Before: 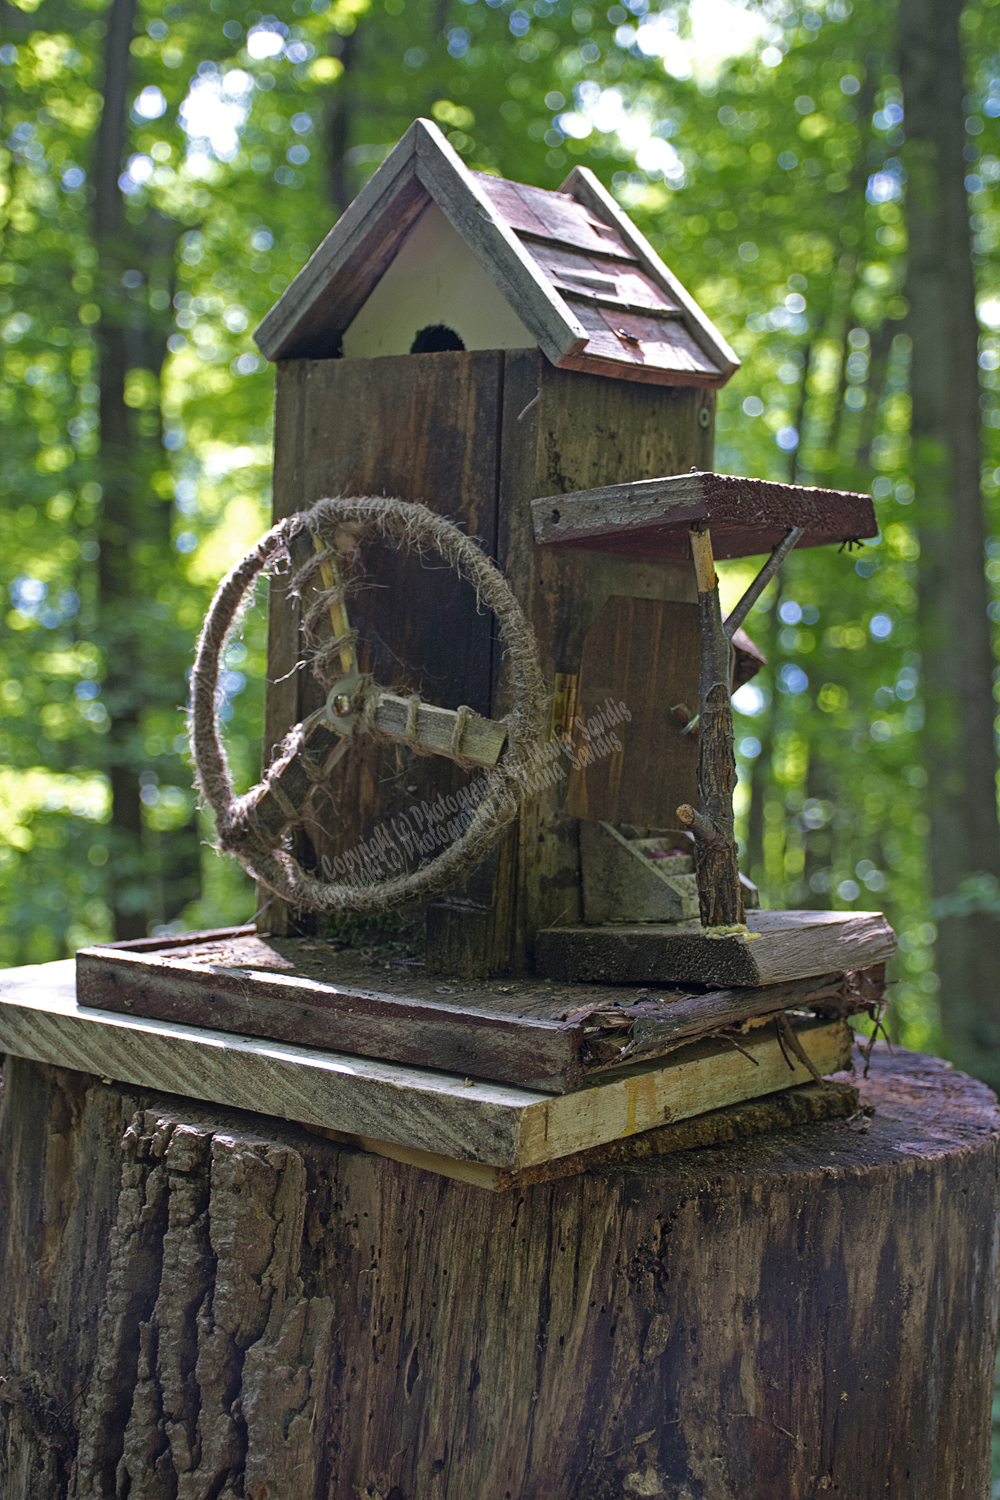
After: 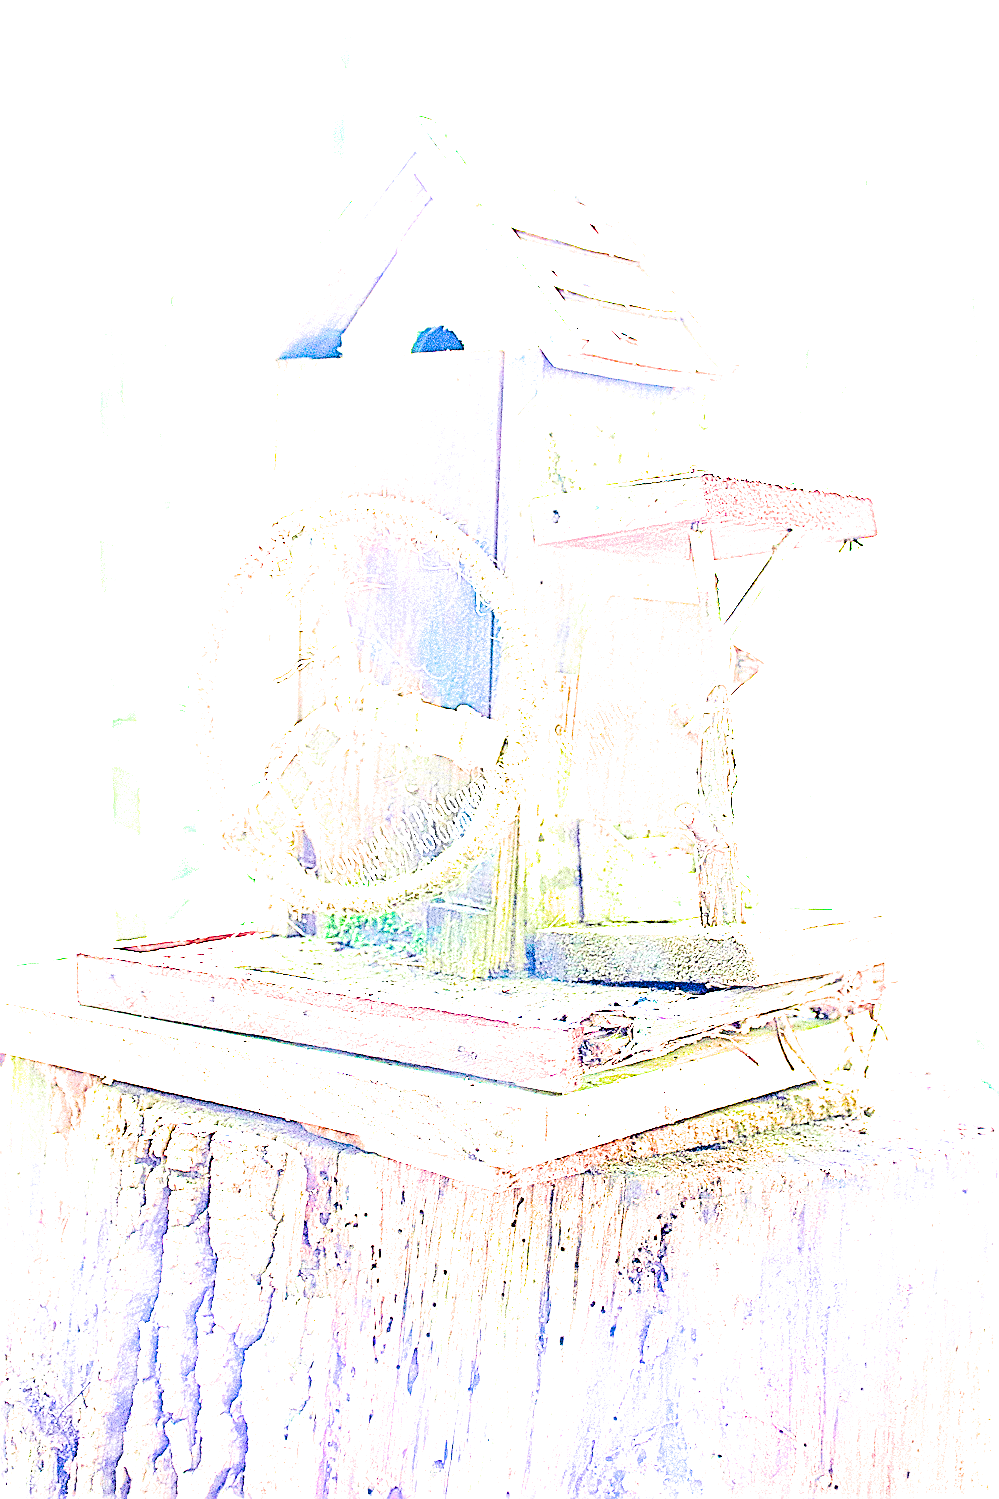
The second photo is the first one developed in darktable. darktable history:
color balance rgb: linear chroma grading › global chroma 15%, perceptual saturation grading › global saturation 30%
fill light: on, module defaults
exposure: exposure 8 EV, compensate highlight preservation false
filmic rgb: black relative exposure -7.65 EV, white relative exposure 4.56 EV, hardness 3.61
sharpen: amount 0.901
